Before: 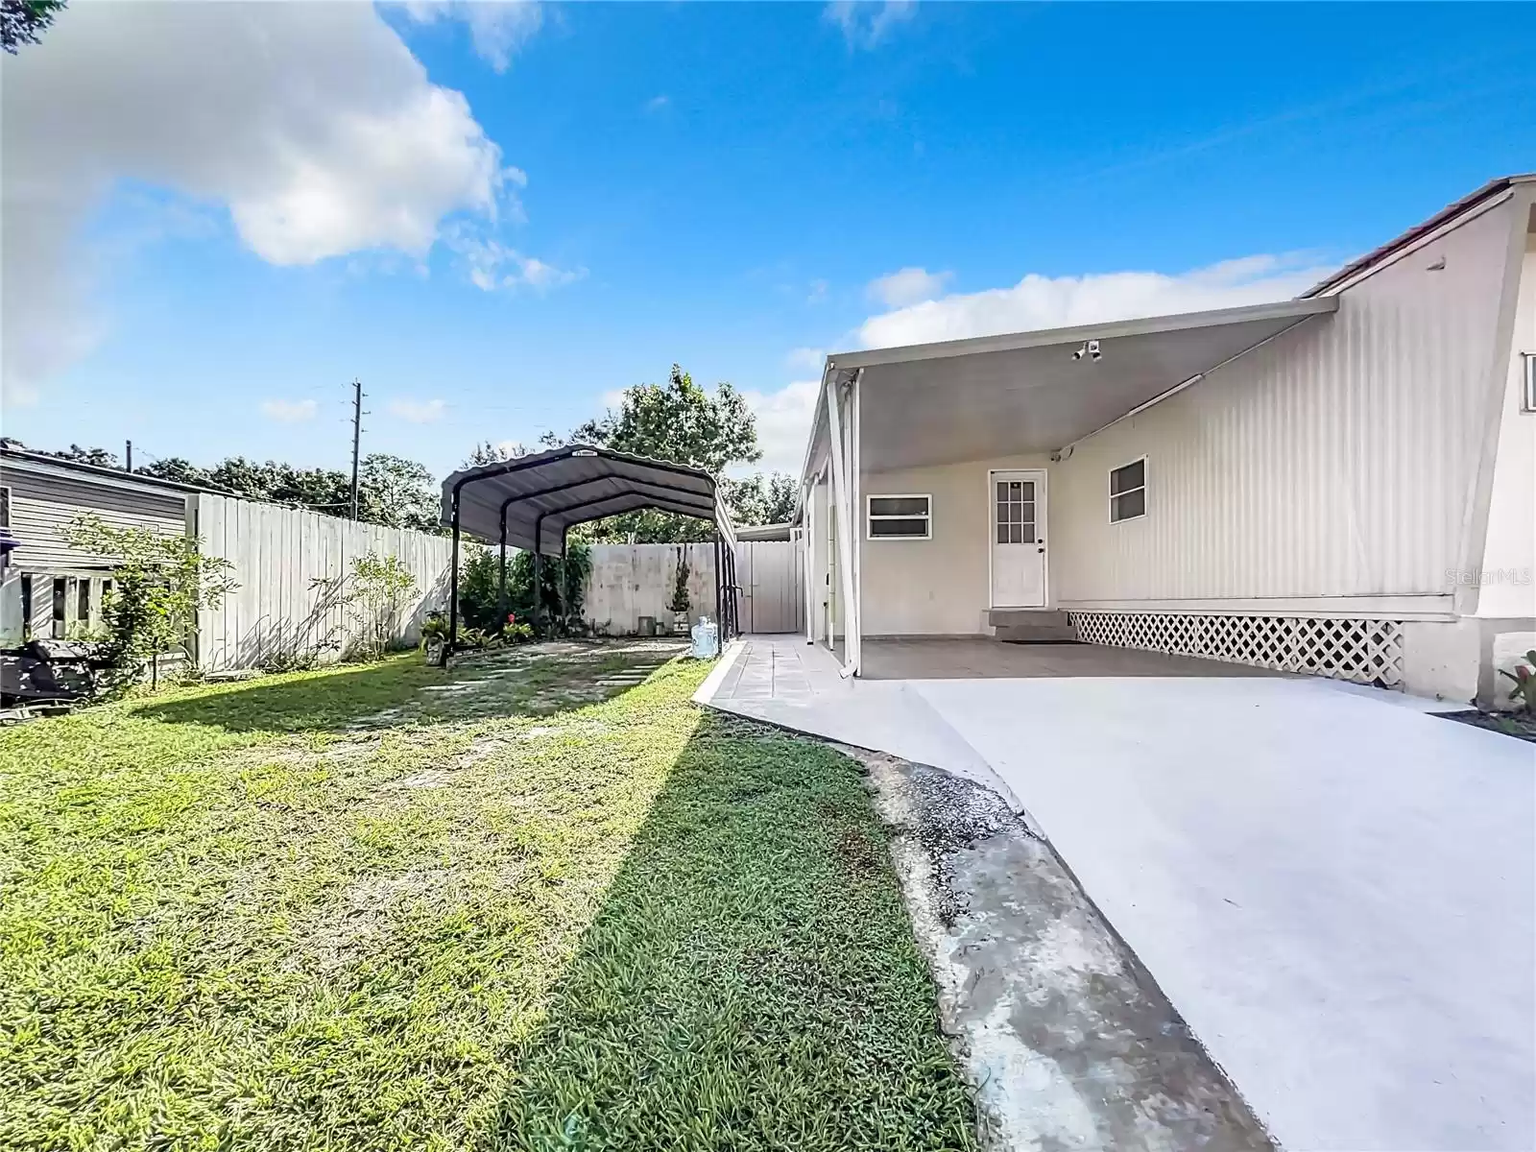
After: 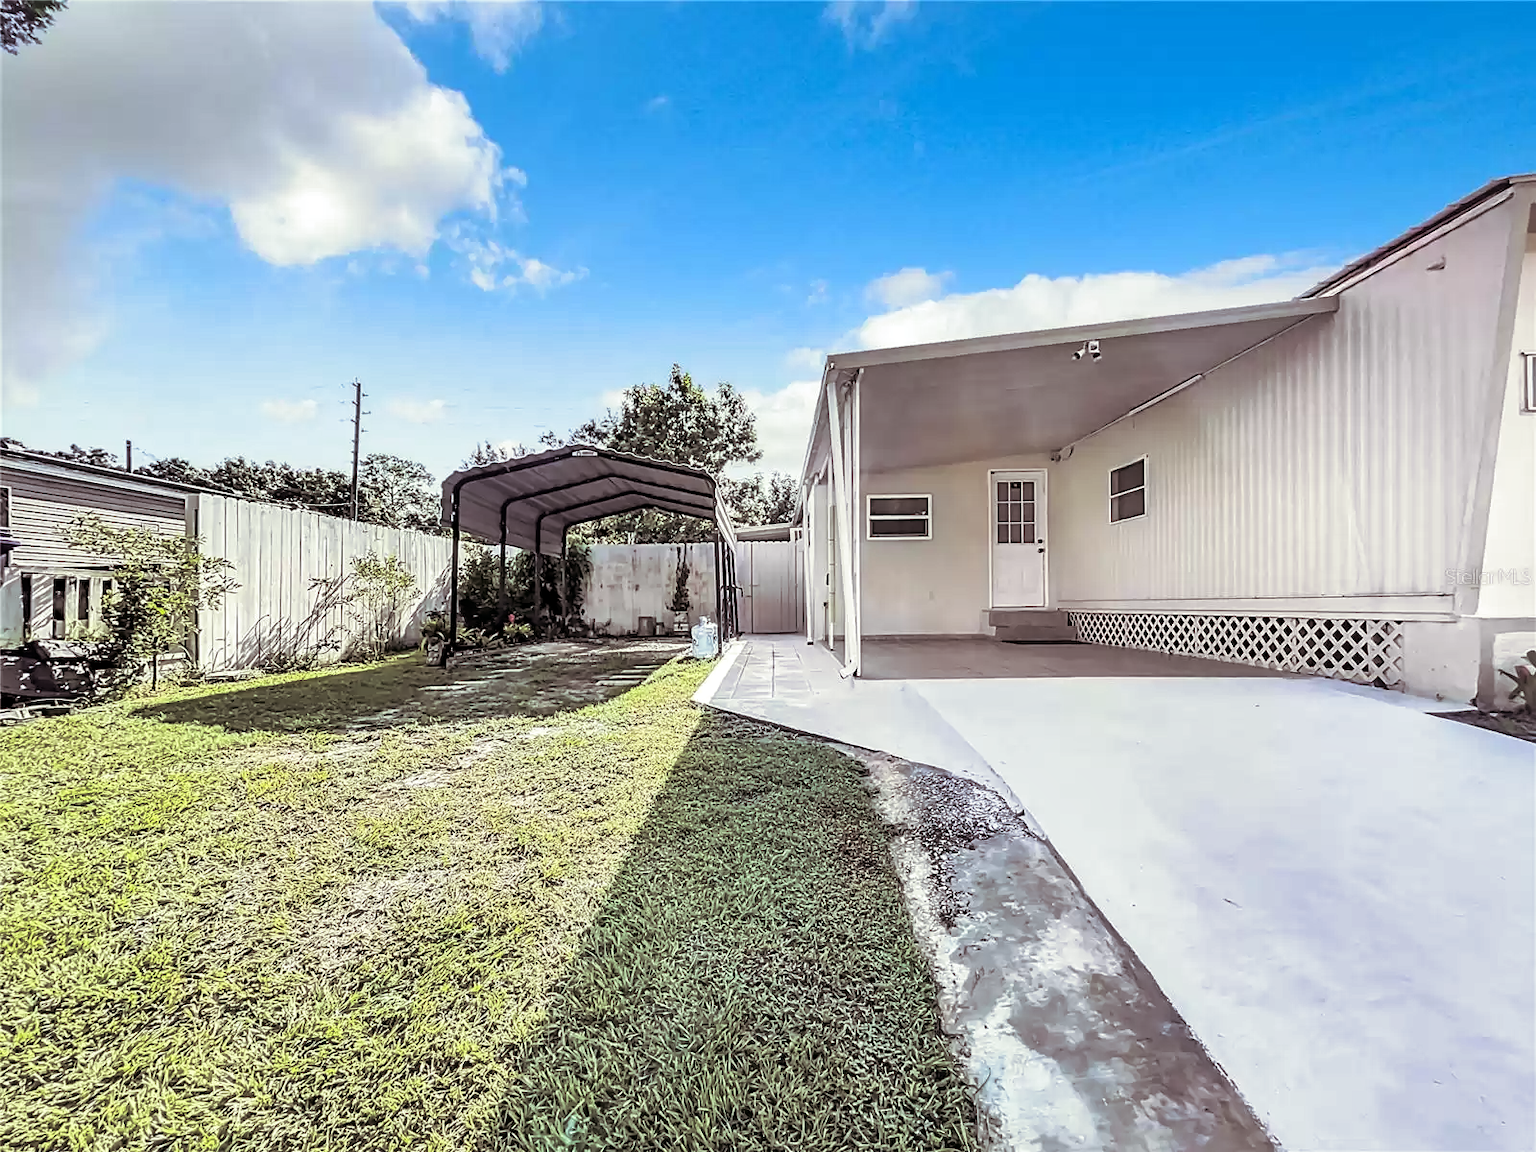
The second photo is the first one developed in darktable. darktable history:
local contrast: mode bilateral grid, contrast 20, coarseness 50, detail 120%, midtone range 0.2
split-toning: shadows › saturation 0.2
